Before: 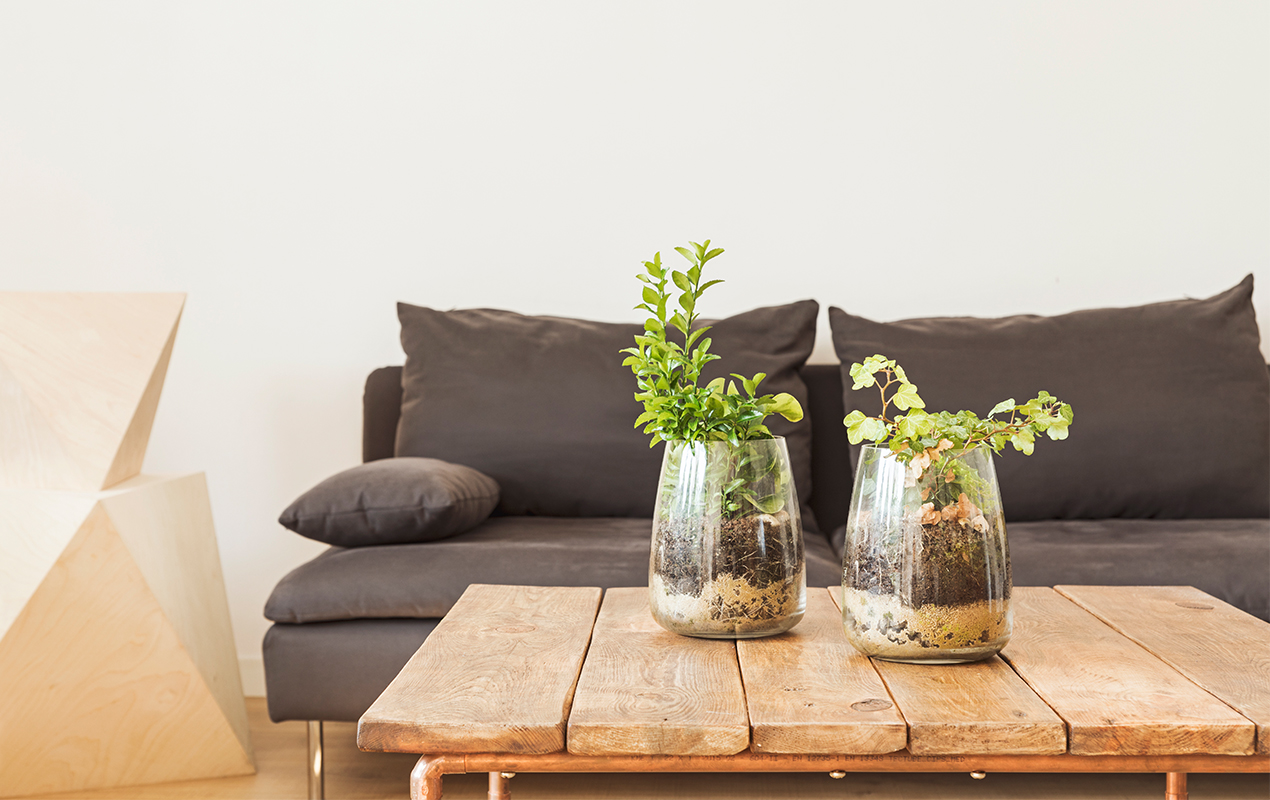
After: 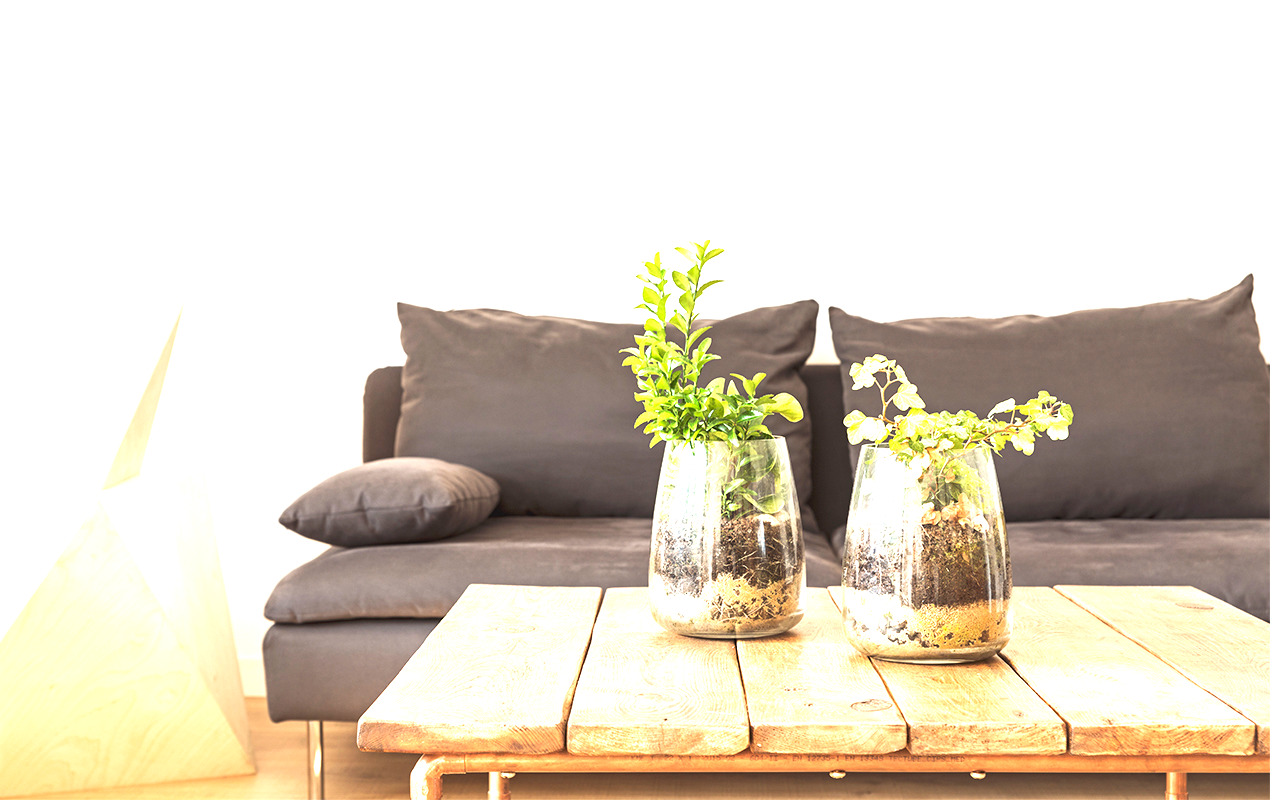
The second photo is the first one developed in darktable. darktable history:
exposure: black level correction 0, exposure 1.125 EV, compensate exposure bias true, compensate highlight preservation false
